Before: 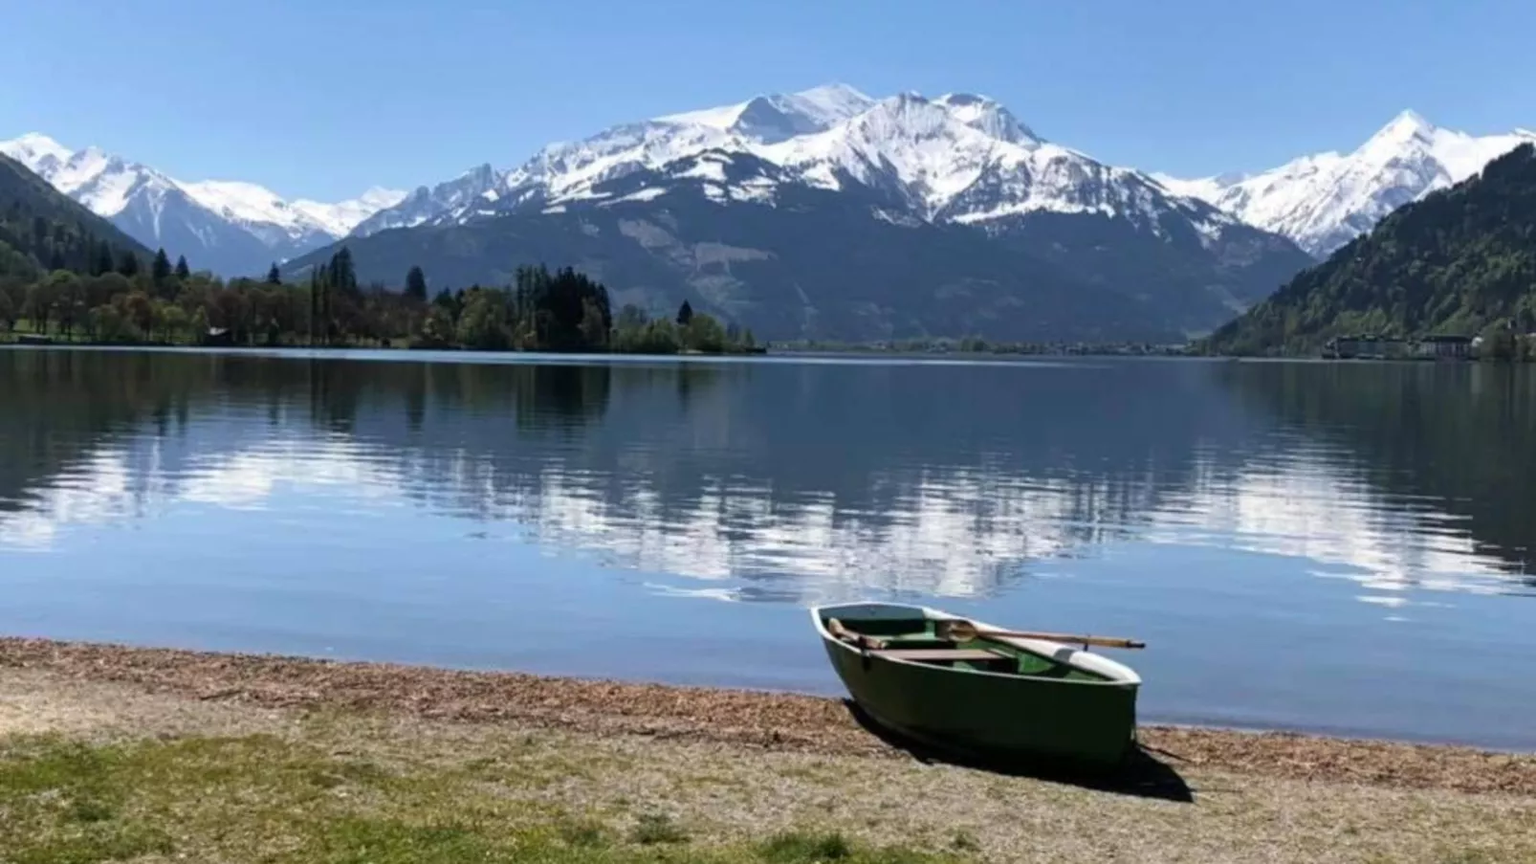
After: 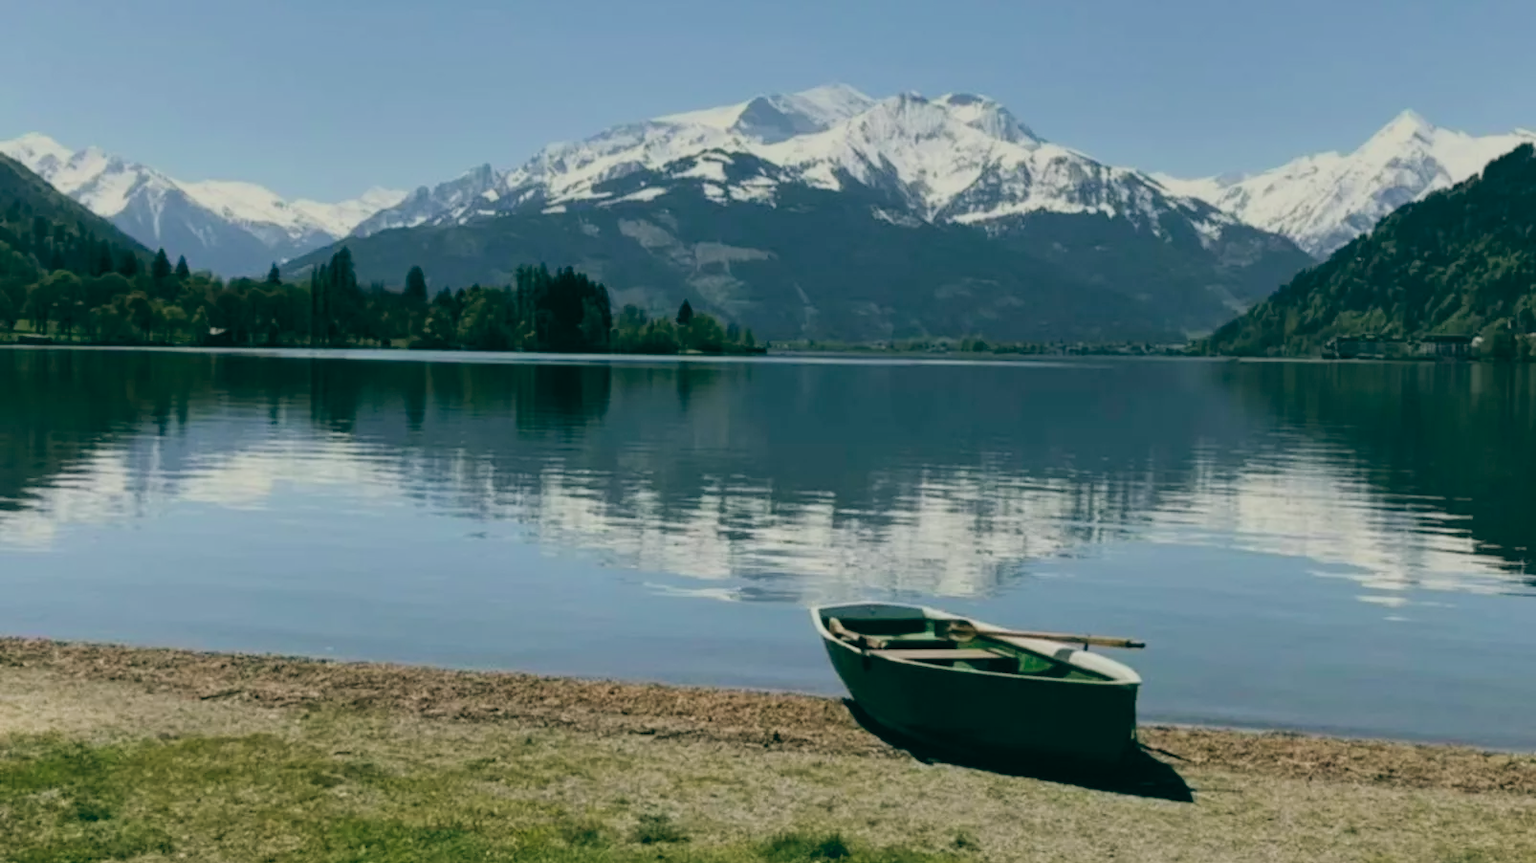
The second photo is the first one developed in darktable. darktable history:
filmic rgb: black relative exposure -7.65 EV, white relative exposure 4.56 EV, hardness 3.61
color balance: lift [1.005, 0.99, 1.007, 1.01], gamma [1, 1.034, 1.032, 0.966], gain [0.873, 1.055, 1.067, 0.933]
